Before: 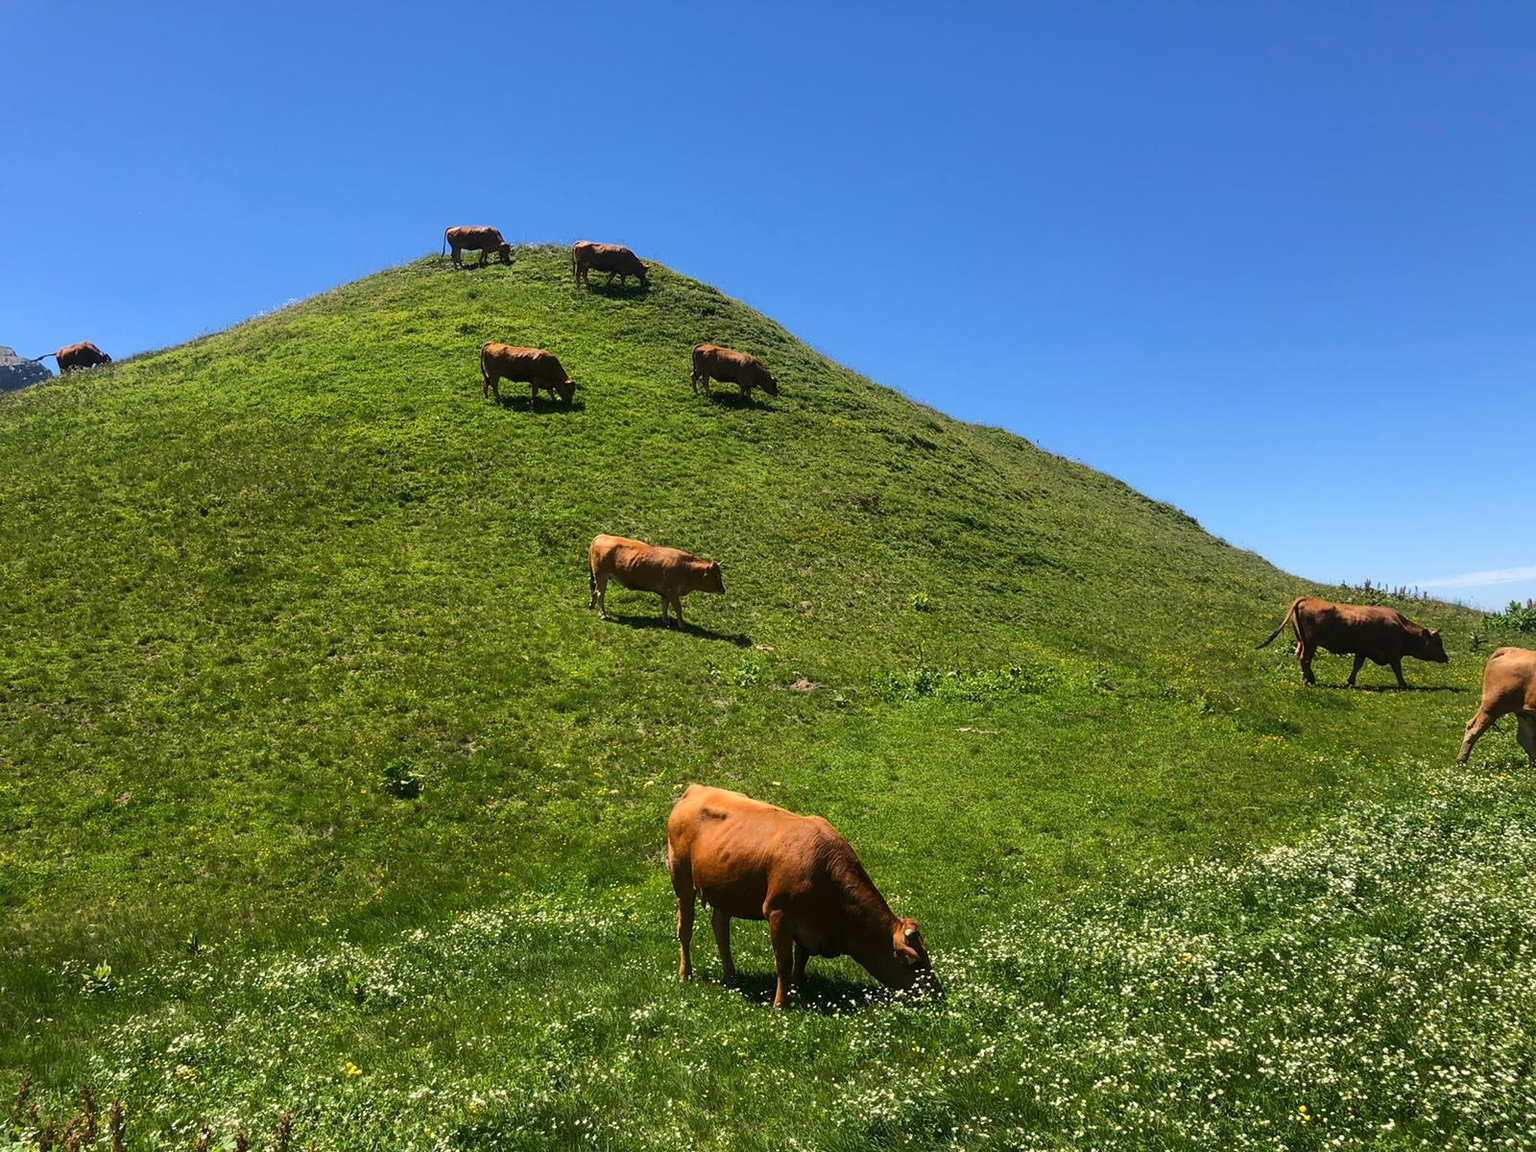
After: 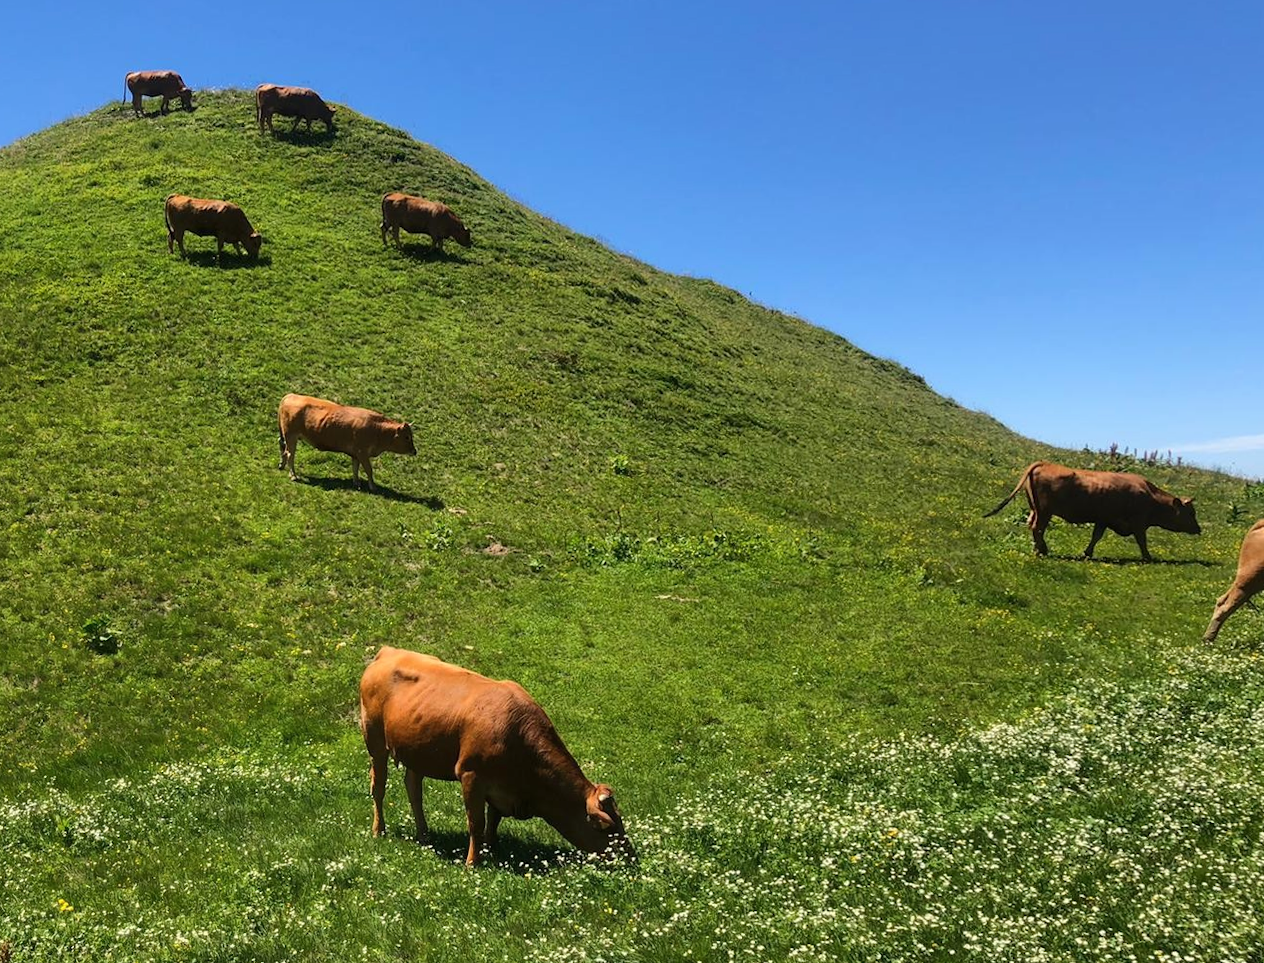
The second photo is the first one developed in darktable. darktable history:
rotate and perspective: rotation 0.062°, lens shift (vertical) 0.115, lens shift (horizontal) -0.133, crop left 0.047, crop right 0.94, crop top 0.061, crop bottom 0.94
shadows and highlights: shadows 75, highlights -25, soften with gaussian
crop: left 16.315%, top 14.246%
